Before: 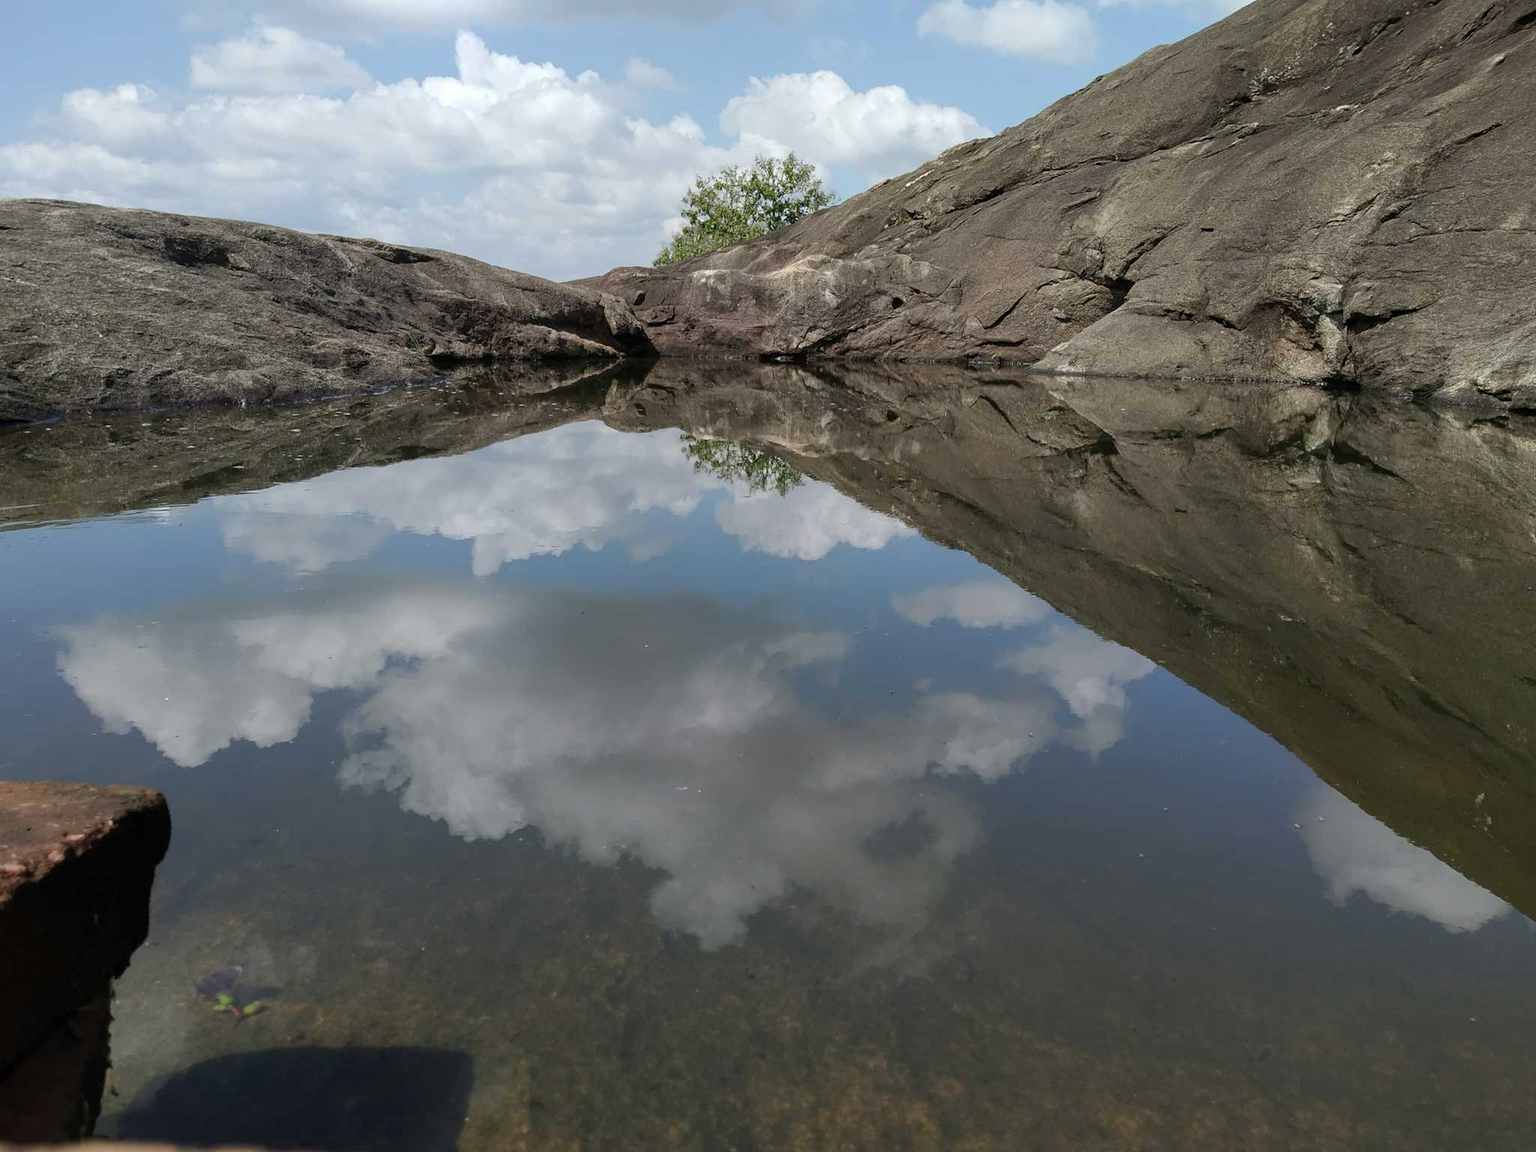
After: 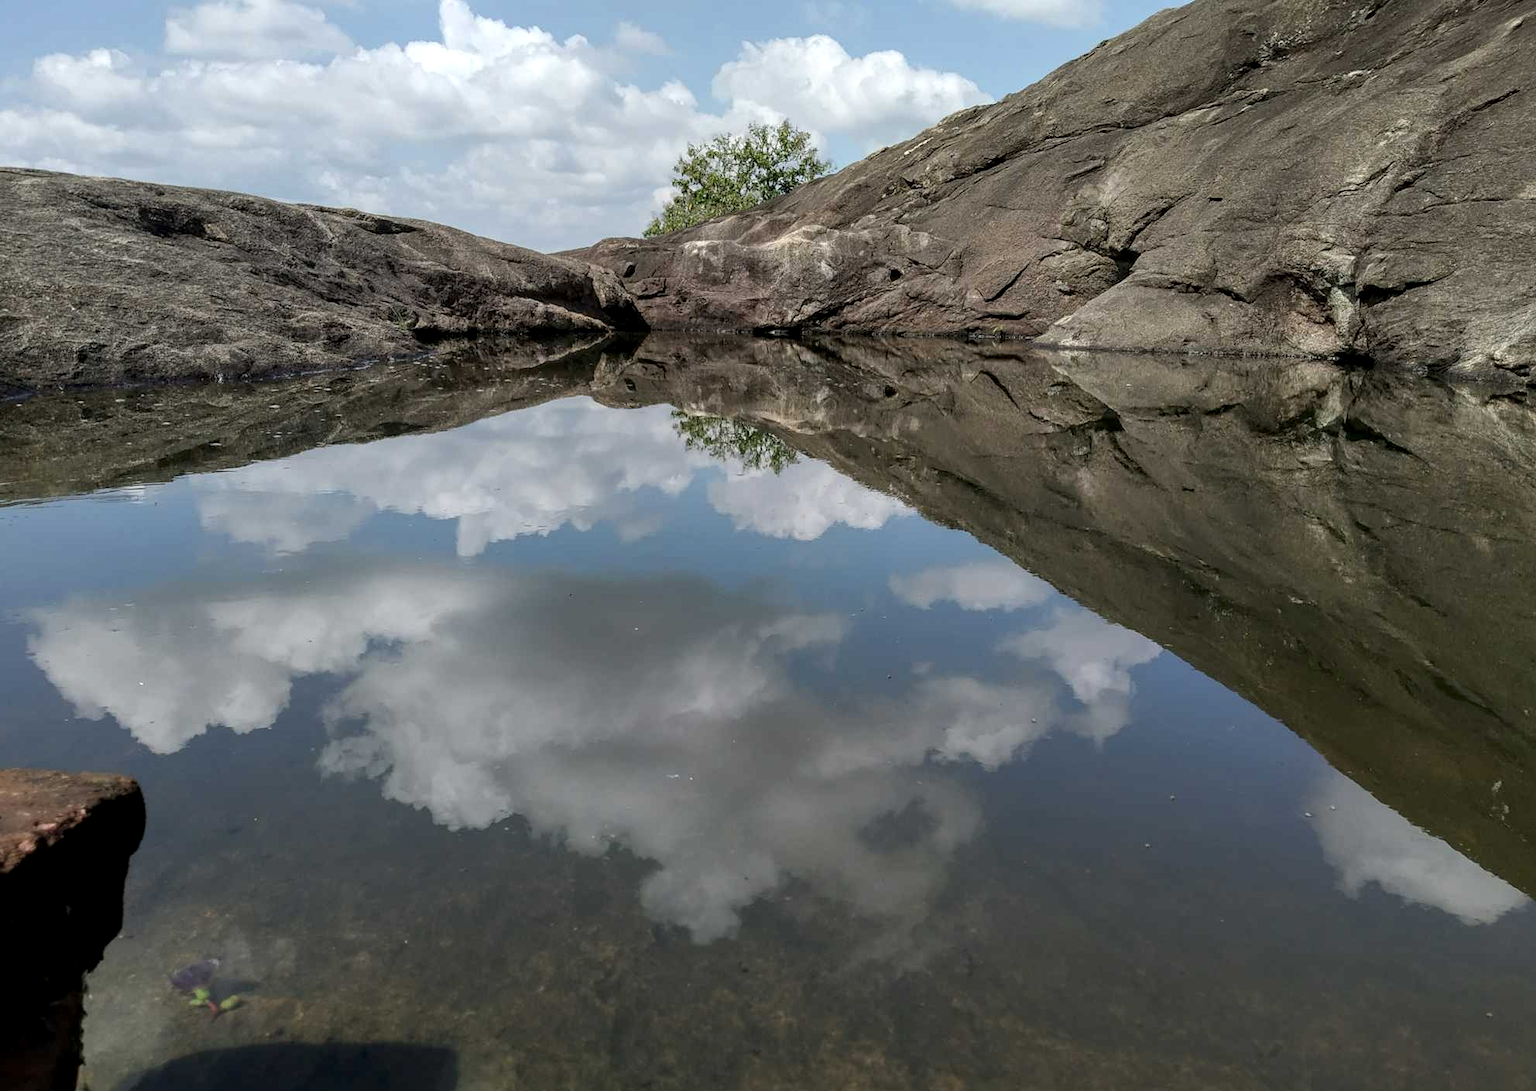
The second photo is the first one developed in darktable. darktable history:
crop: left 1.964%, top 3.251%, right 1.122%, bottom 4.933%
local contrast: detail 130%
